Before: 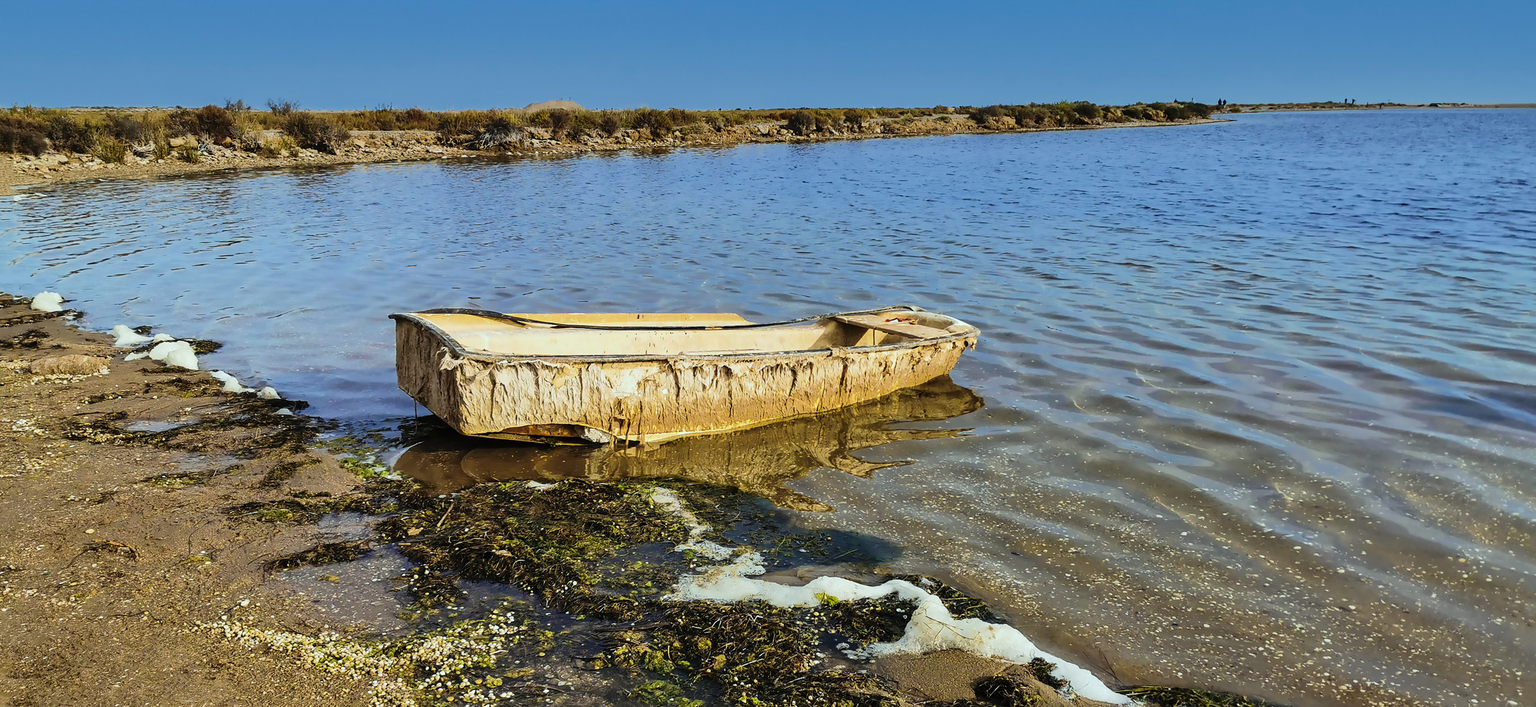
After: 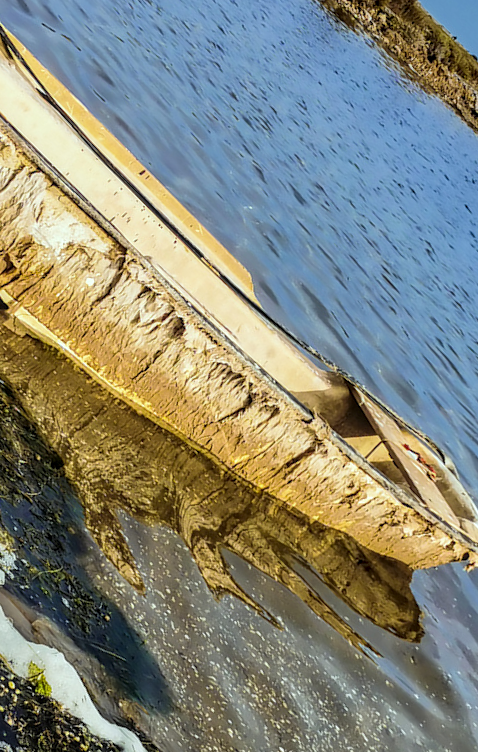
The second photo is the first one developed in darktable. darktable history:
local contrast: detail 130%
crop and rotate: angle -45.21°, top 16.425%, right 0.777%, bottom 11.688%
